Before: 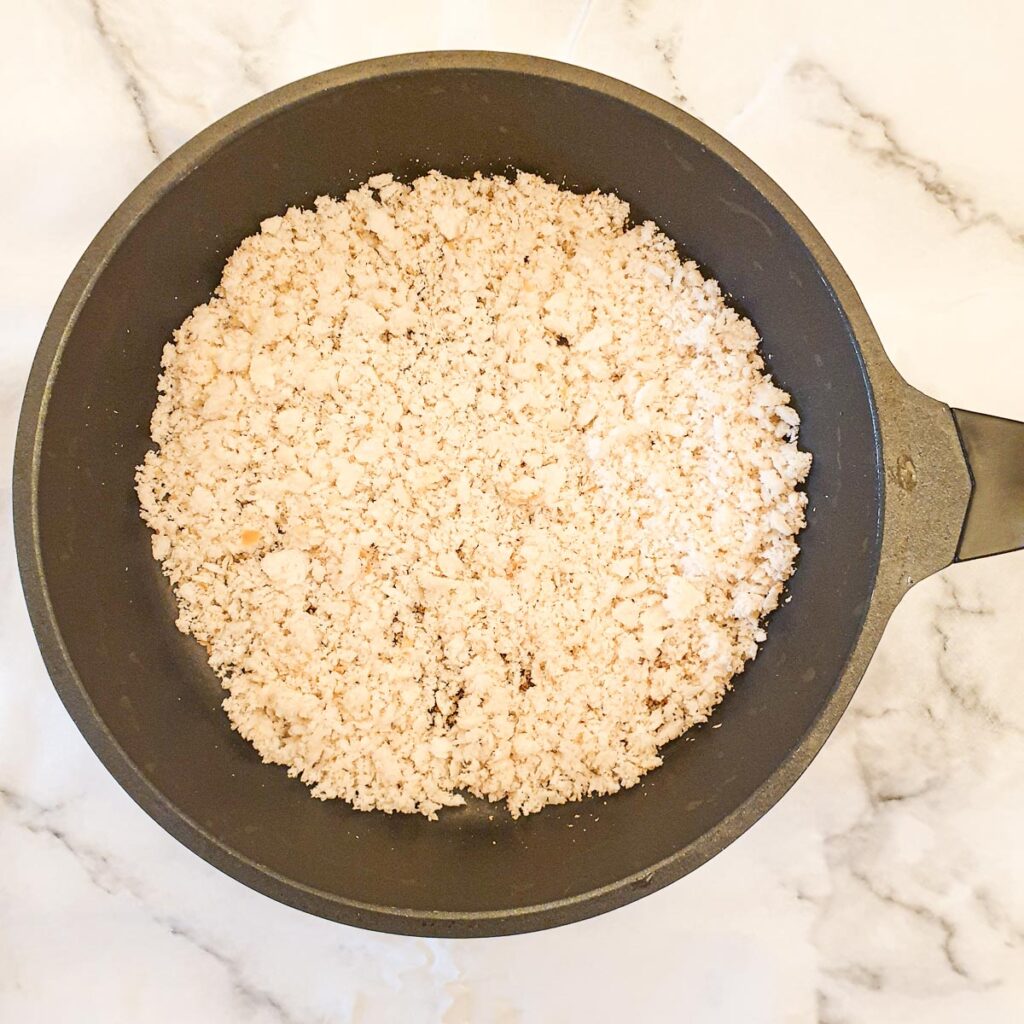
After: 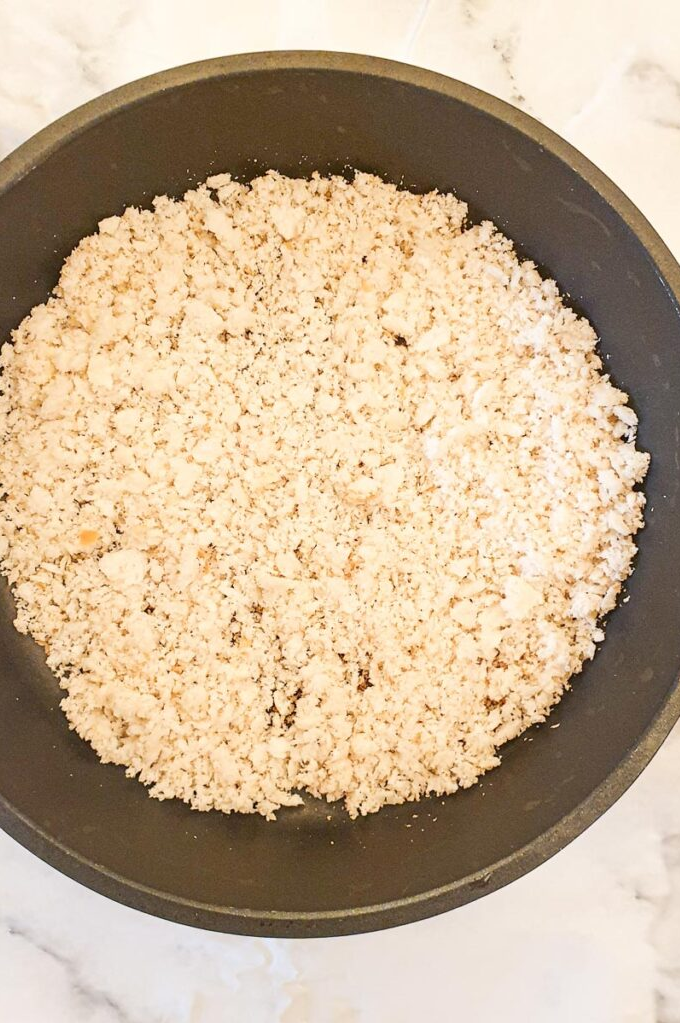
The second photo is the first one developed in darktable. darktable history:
crop and rotate: left 15.86%, right 17.645%
